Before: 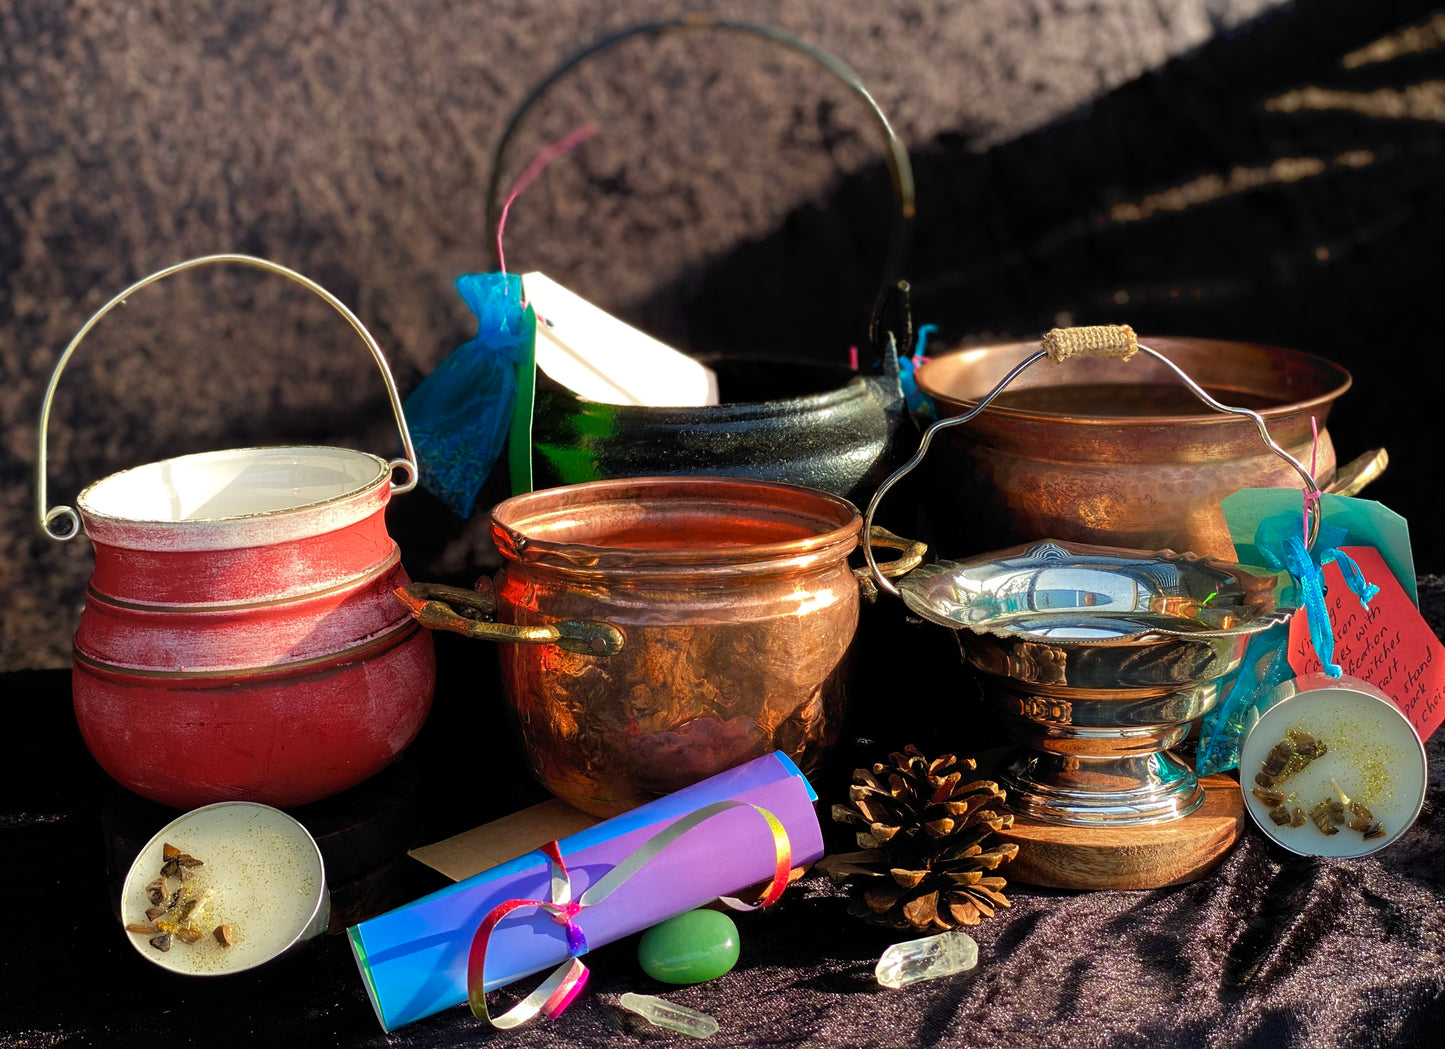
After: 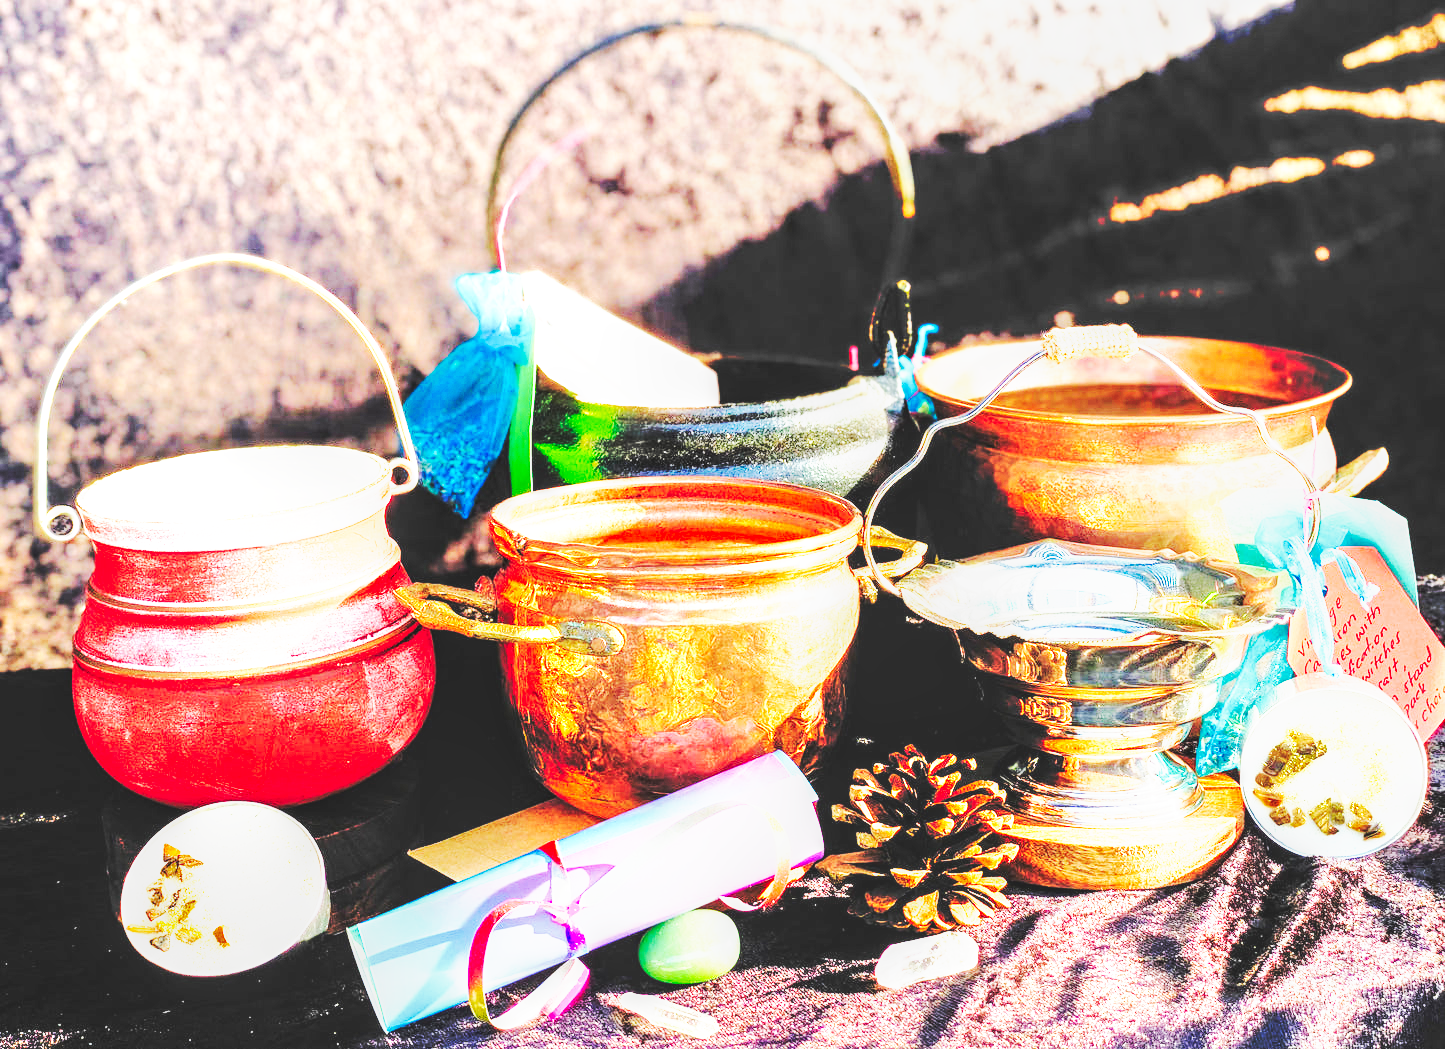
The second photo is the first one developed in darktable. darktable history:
base curve: curves: ch0 [(0, 0.015) (0.085, 0.116) (0.134, 0.298) (0.19, 0.545) (0.296, 0.764) (0.599, 0.982) (1, 1)], preserve colors none
tone equalizer: -7 EV 0.15 EV, -6 EV 0.6 EV, -5 EV 1.15 EV, -4 EV 1.33 EV, -3 EV 1.15 EV, -2 EV 0.6 EV, -1 EV 0.15 EV, mask exposure compensation -0.5 EV
local contrast: on, module defaults
exposure: black level correction 0, exposure 1.741 EV, compensate exposure bias true, compensate highlight preservation false
